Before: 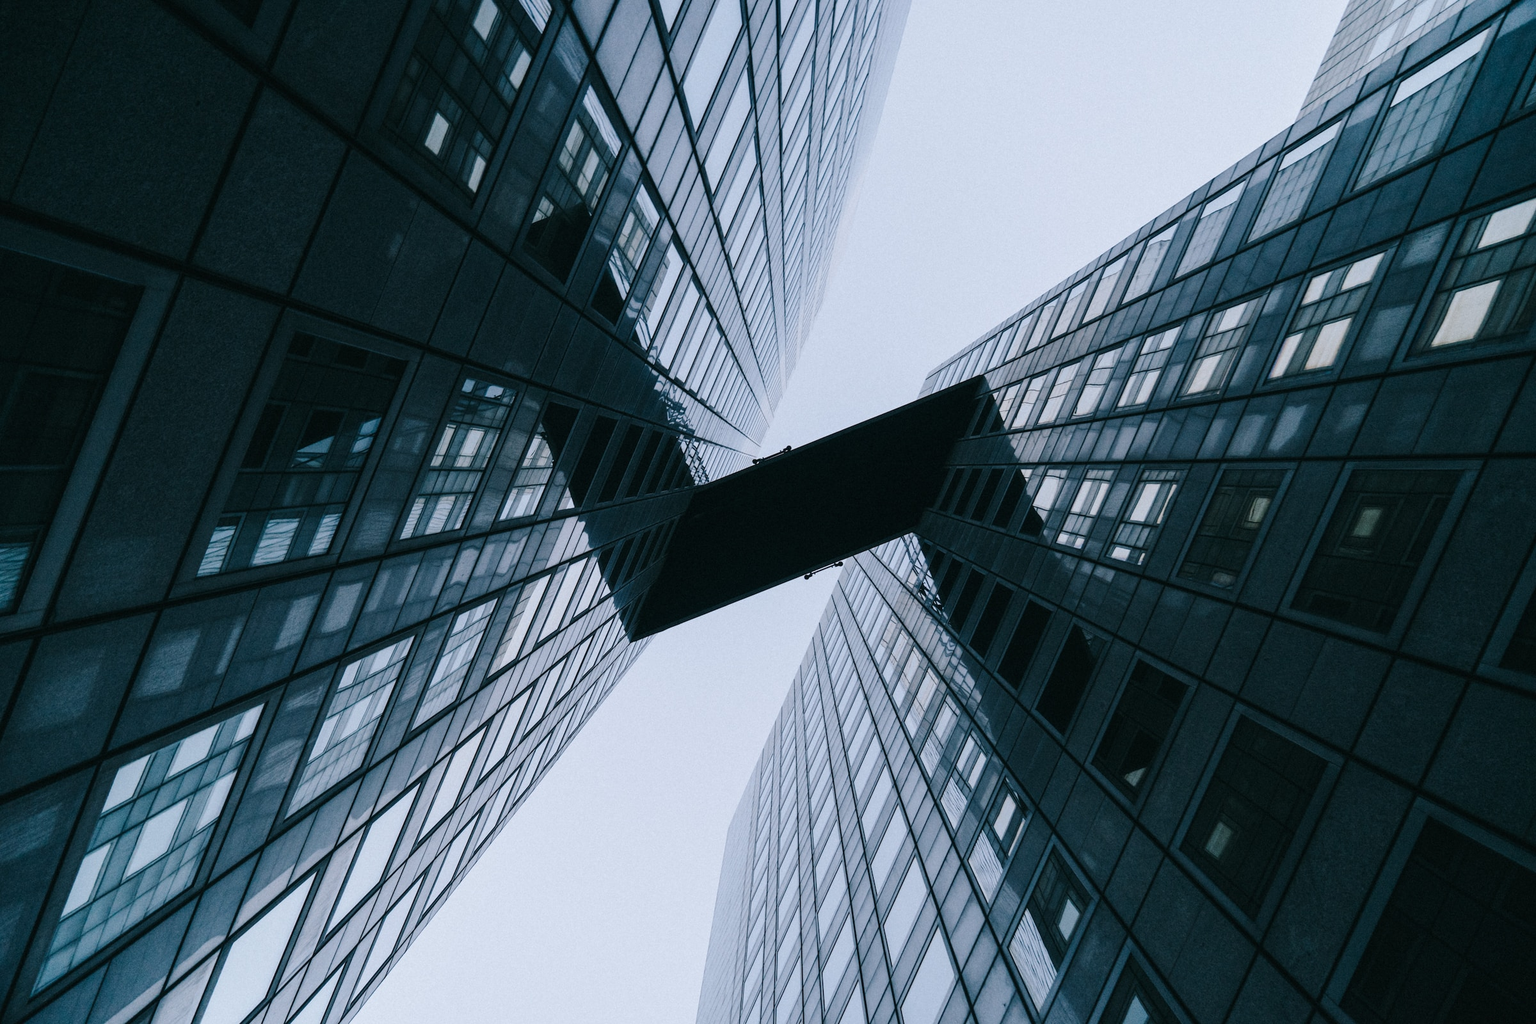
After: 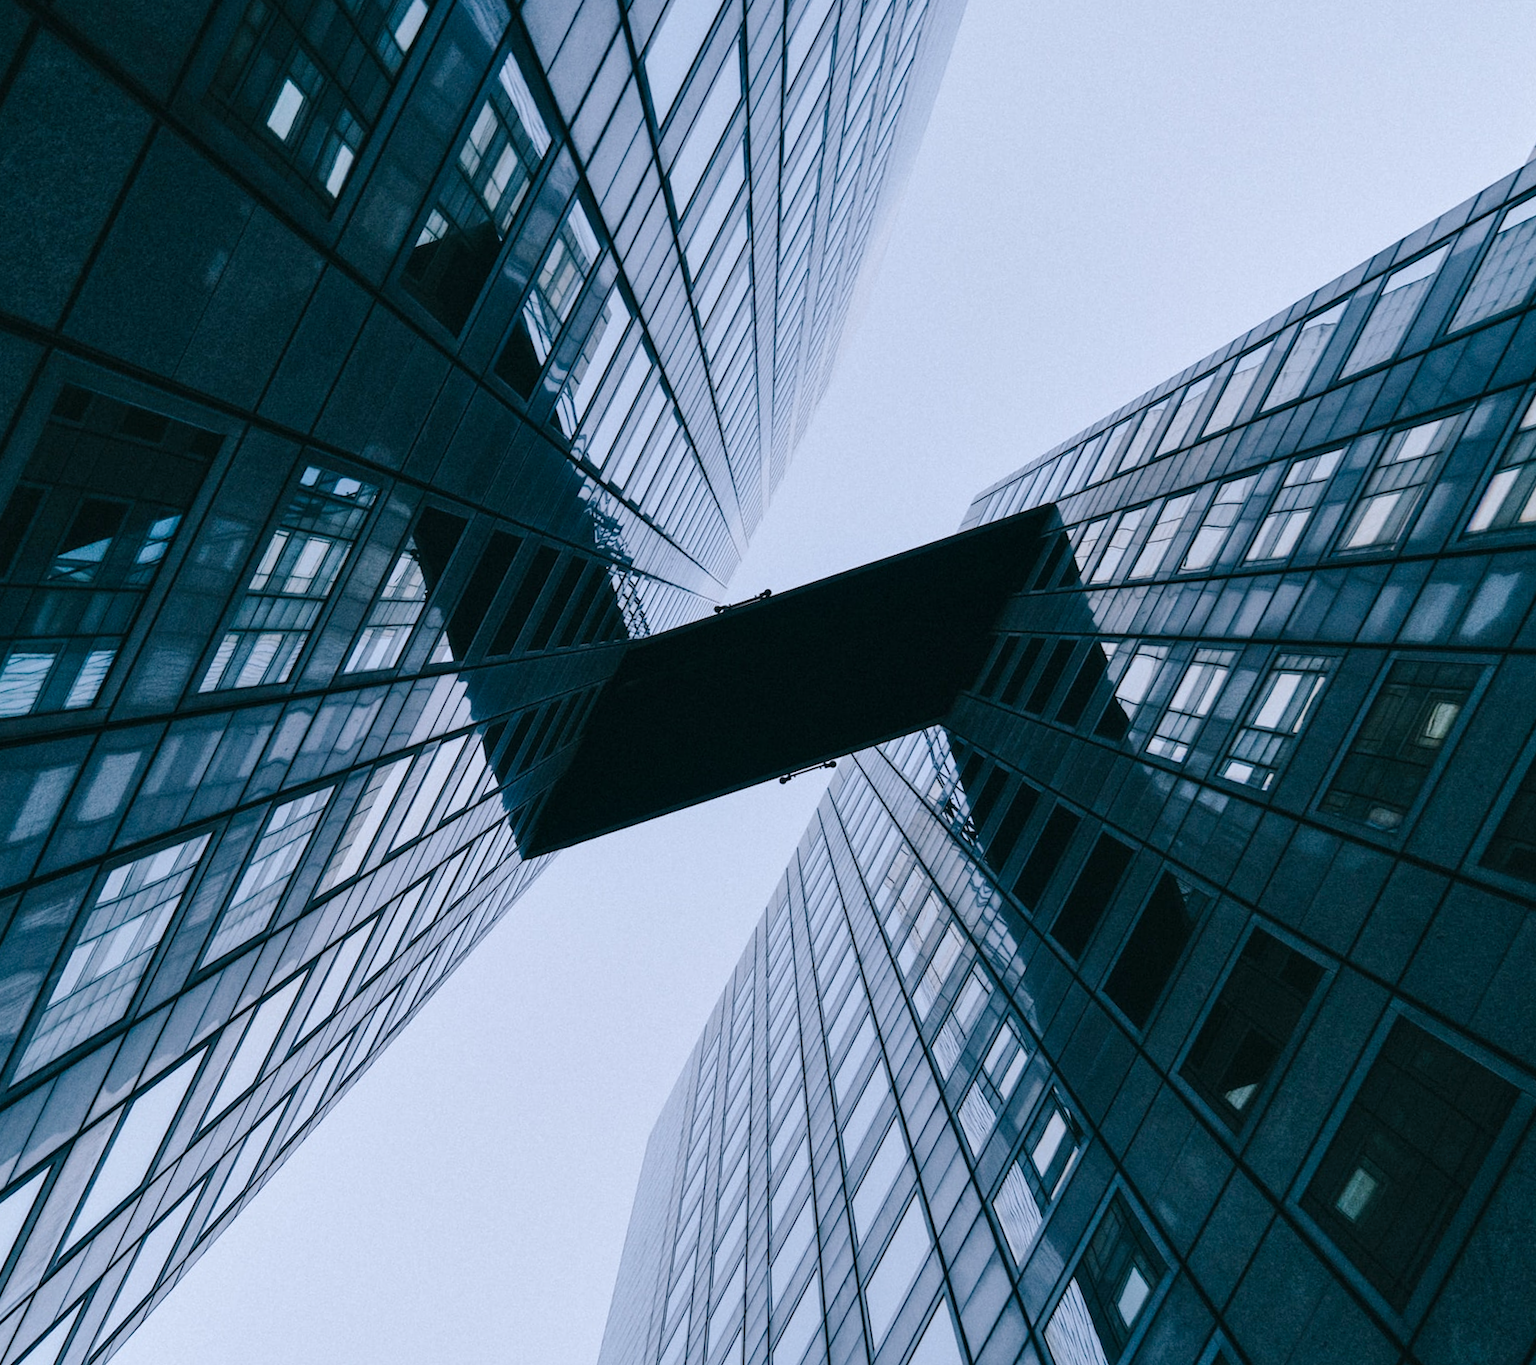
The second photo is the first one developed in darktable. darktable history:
shadows and highlights: shadows 37.27, highlights -28.18, soften with gaussian
white balance: red 0.983, blue 1.036
color balance rgb: perceptual saturation grading › global saturation 20%, perceptual saturation grading › highlights -25%, perceptual saturation grading › shadows 25%
crop and rotate: angle -3.27°, left 14.277%, top 0.028%, right 10.766%, bottom 0.028%
